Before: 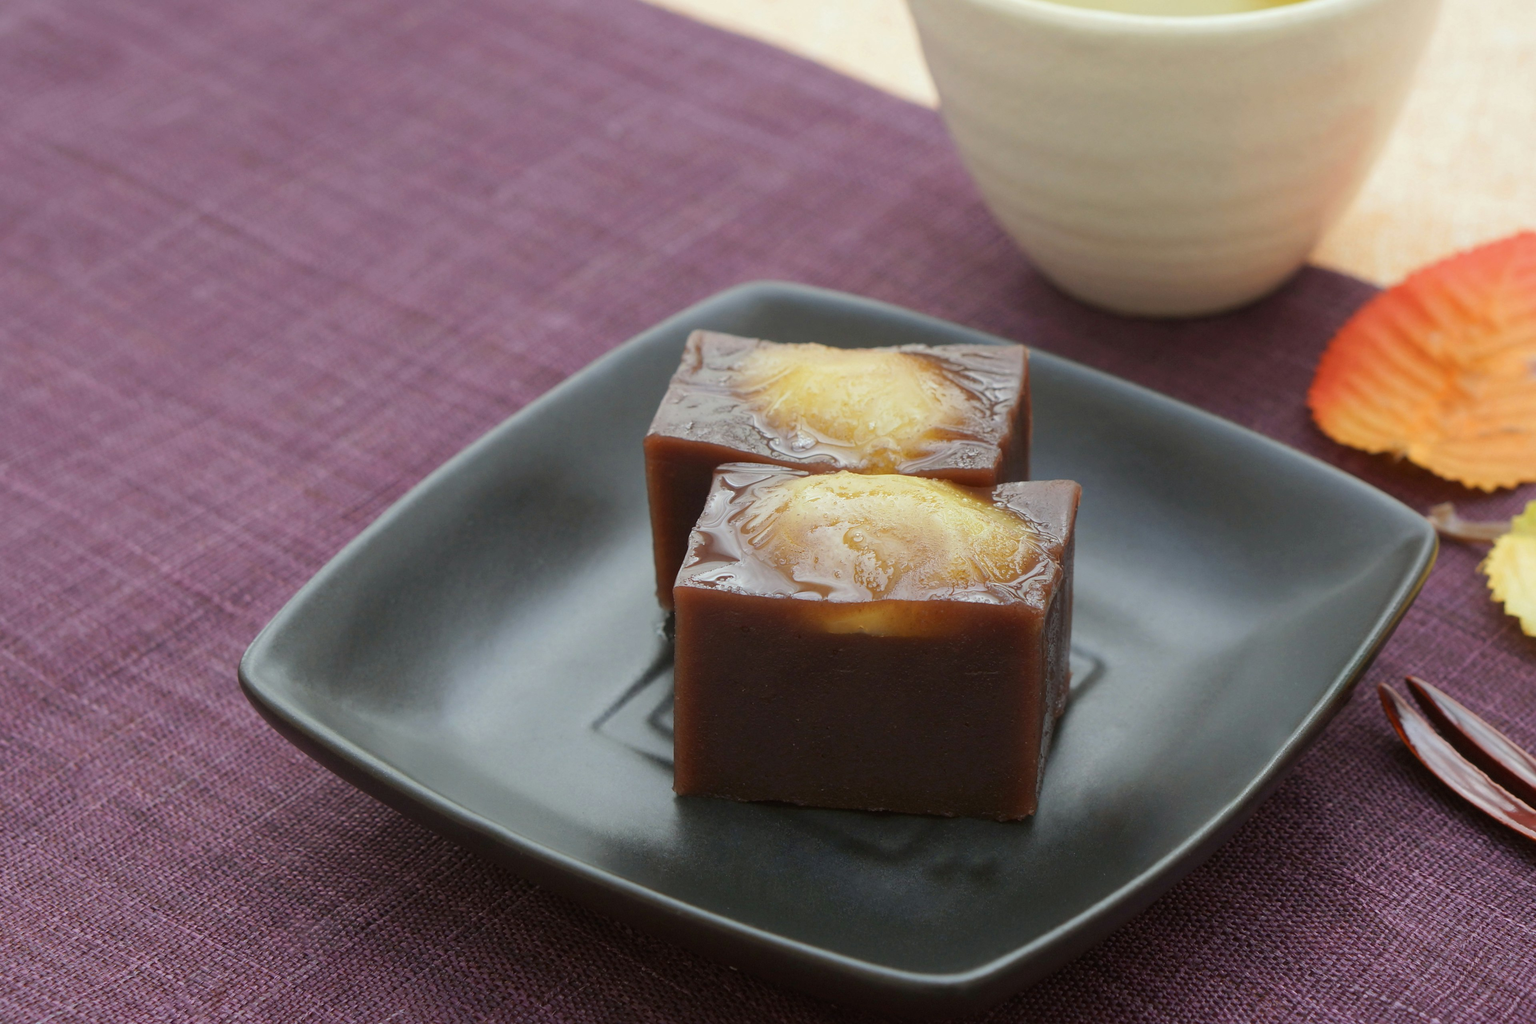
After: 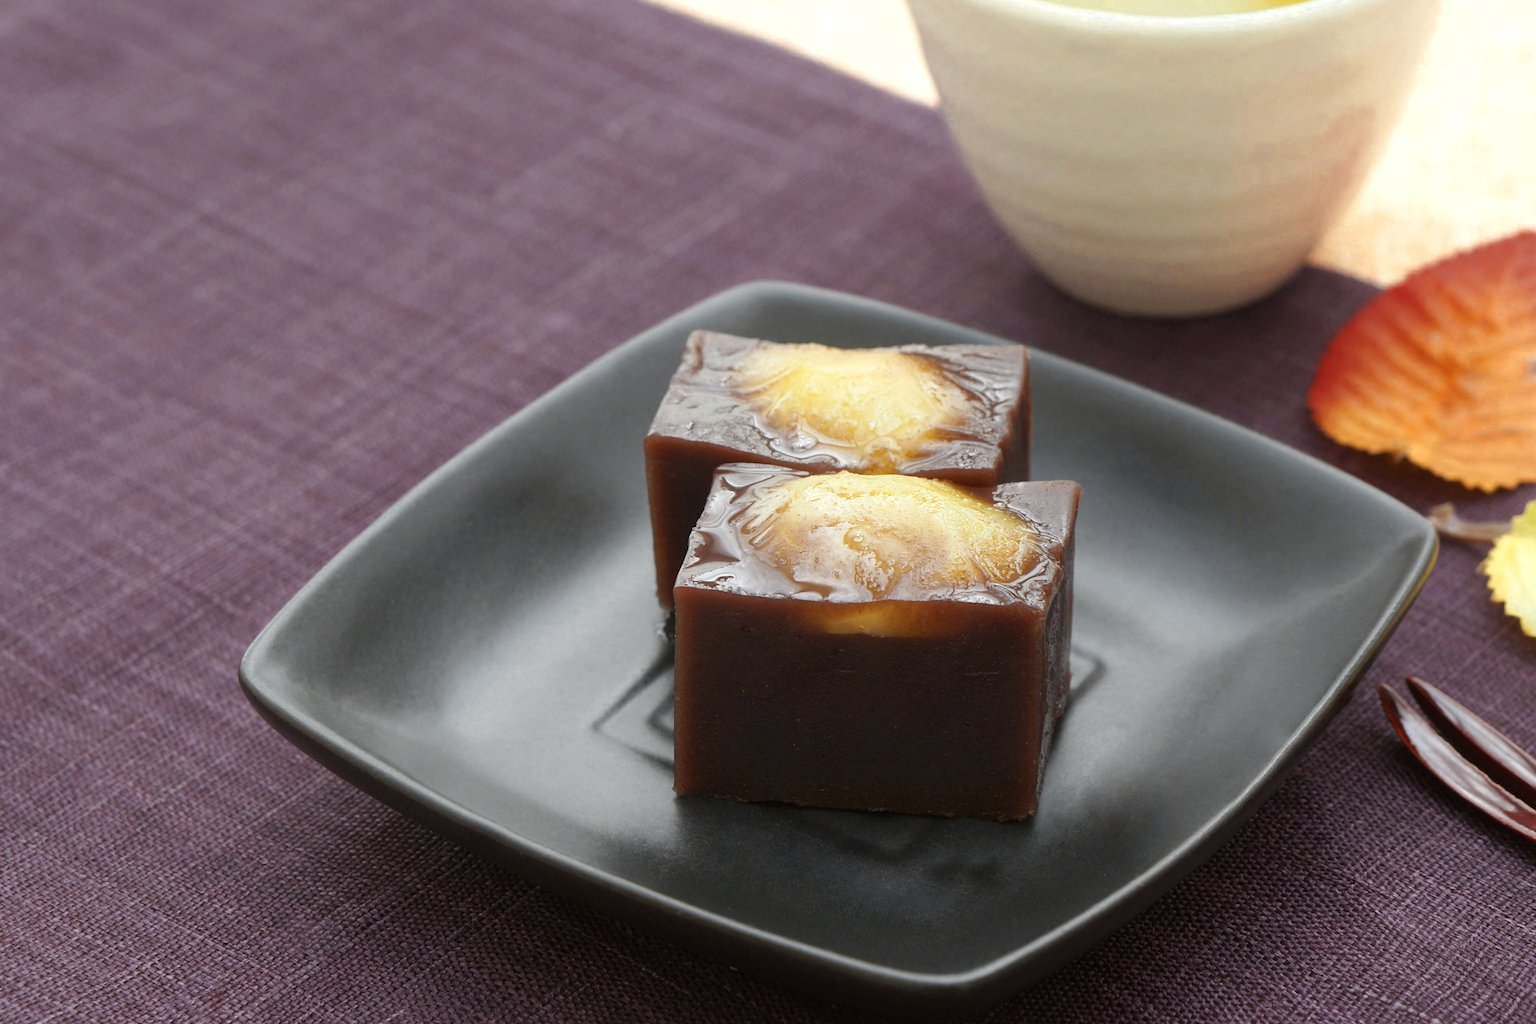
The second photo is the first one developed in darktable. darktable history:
color zones: curves: ch0 [(0.035, 0.242) (0.25, 0.5) (0.384, 0.214) (0.488, 0.255) (0.75, 0.5)]; ch1 [(0.063, 0.379) (0.25, 0.5) (0.354, 0.201) (0.489, 0.085) (0.729, 0.271)]; ch2 [(0.25, 0.5) (0.38, 0.517) (0.442, 0.51) (0.735, 0.456)]
tone equalizer: -8 EV -0.396 EV, -7 EV -0.409 EV, -6 EV -0.354 EV, -5 EV -0.228 EV, -3 EV 0.202 EV, -2 EV 0.314 EV, -1 EV 0.373 EV, +0 EV 0.43 EV
